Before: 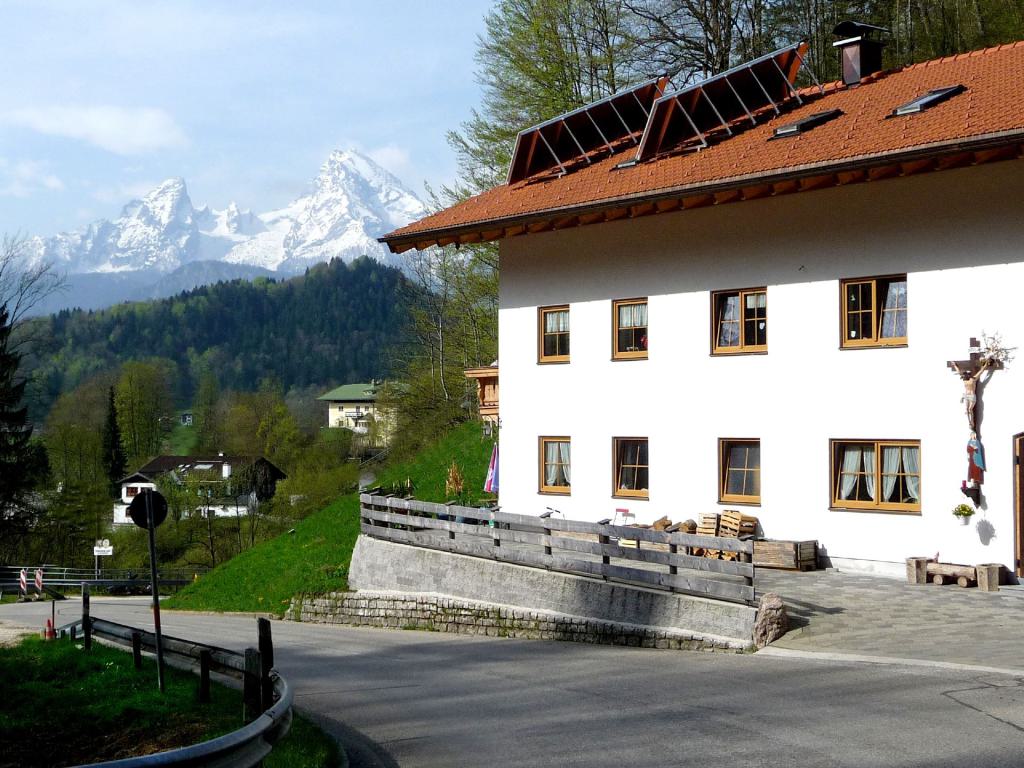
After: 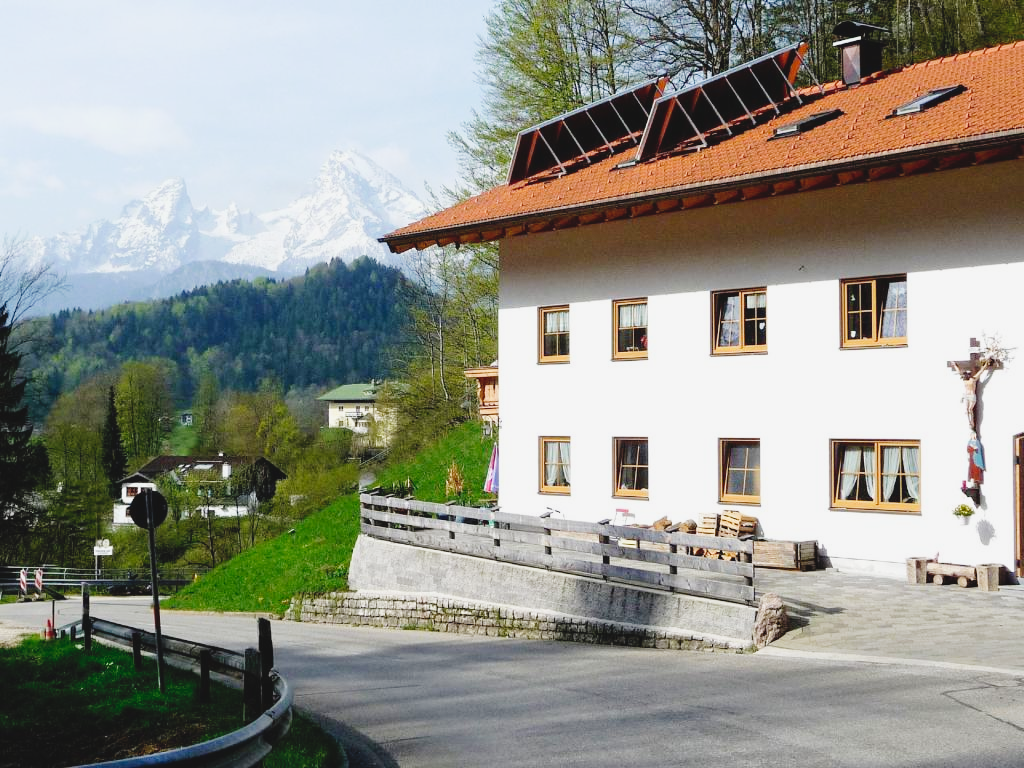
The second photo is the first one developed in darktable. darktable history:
contrast brightness saturation: contrast -0.15, brightness 0.05, saturation -0.12
tone curve: curves: ch0 [(0, 0) (0.003, 0.016) (0.011, 0.019) (0.025, 0.023) (0.044, 0.029) (0.069, 0.042) (0.1, 0.068) (0.136, 0.101) (0.177, 0.143) (0.224, 0.21) (0.277, 0.289) (0.335, 0.379) (0.399, 0.476) (0.468, 0.569) (0.543, 0.654) (0.623, 0.75) (0.709, 0.822) (0.801, 0.893) (0.898, 0.946) (1, 1)], preserve colors none
